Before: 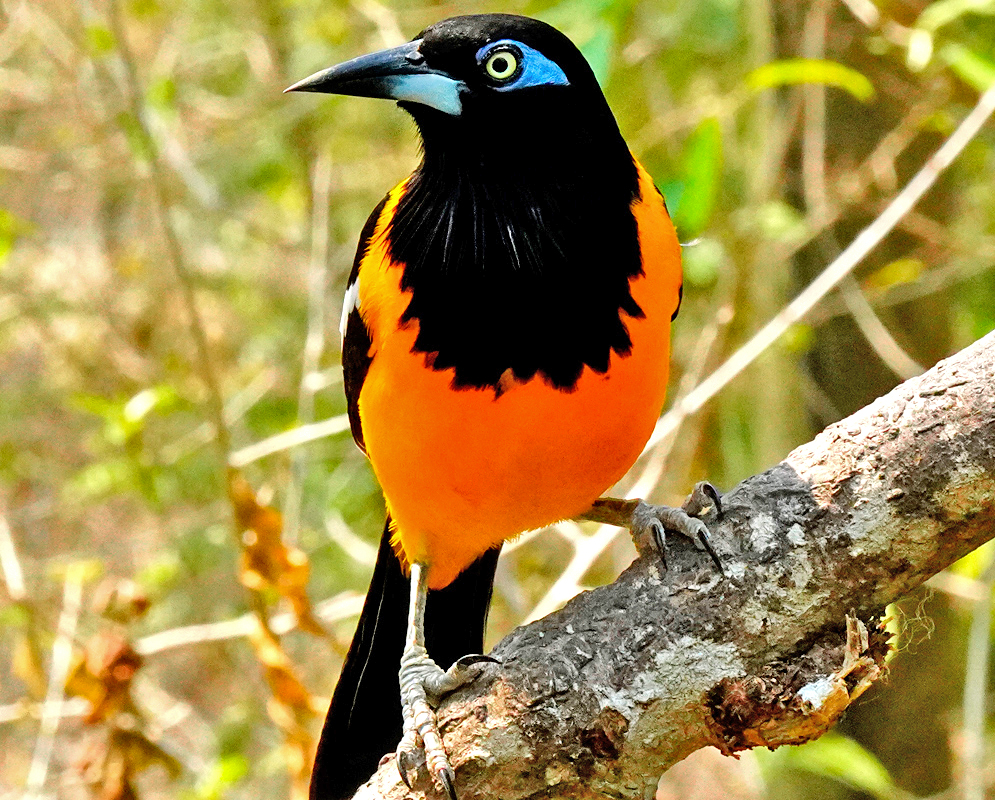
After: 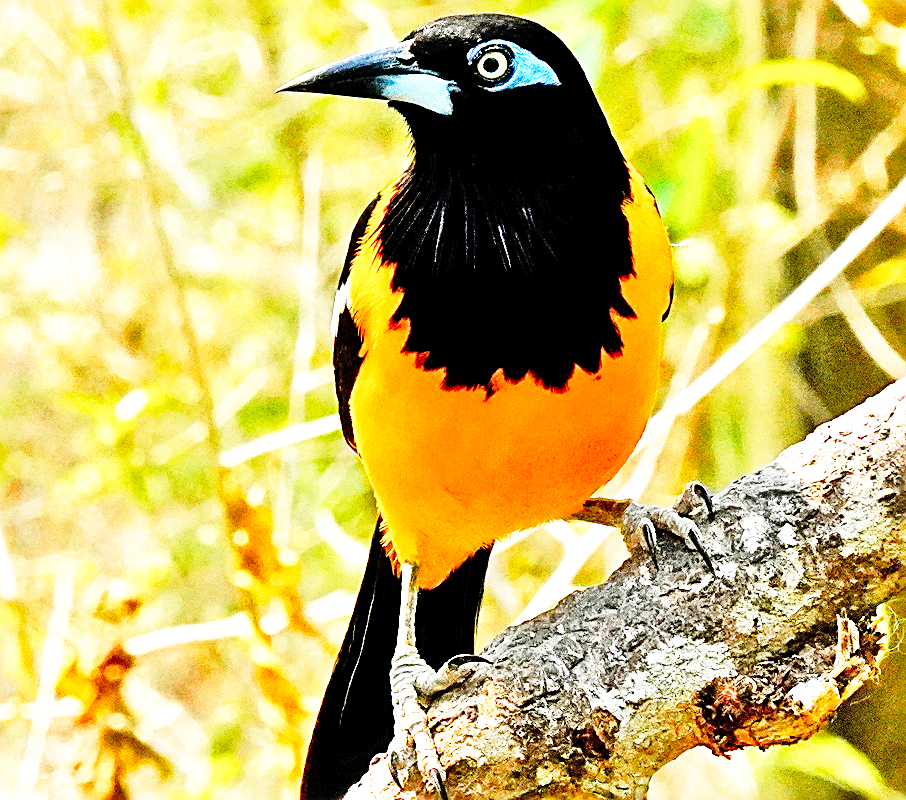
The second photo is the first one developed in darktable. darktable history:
sharpen: radius 2.54, amount 0.652
crop and rotate: left 0.958%, right 7.951%
base curve: curves: ch0 [(0, 0) (0.026, 0.03) (0.109, 0.232) (0.351, 0.748) (0.669, 0.968) (1, 1)], preserve colors none
exposure: exposure 0.173 EV, compensate exposure bias true, compensate highlight preservation false
